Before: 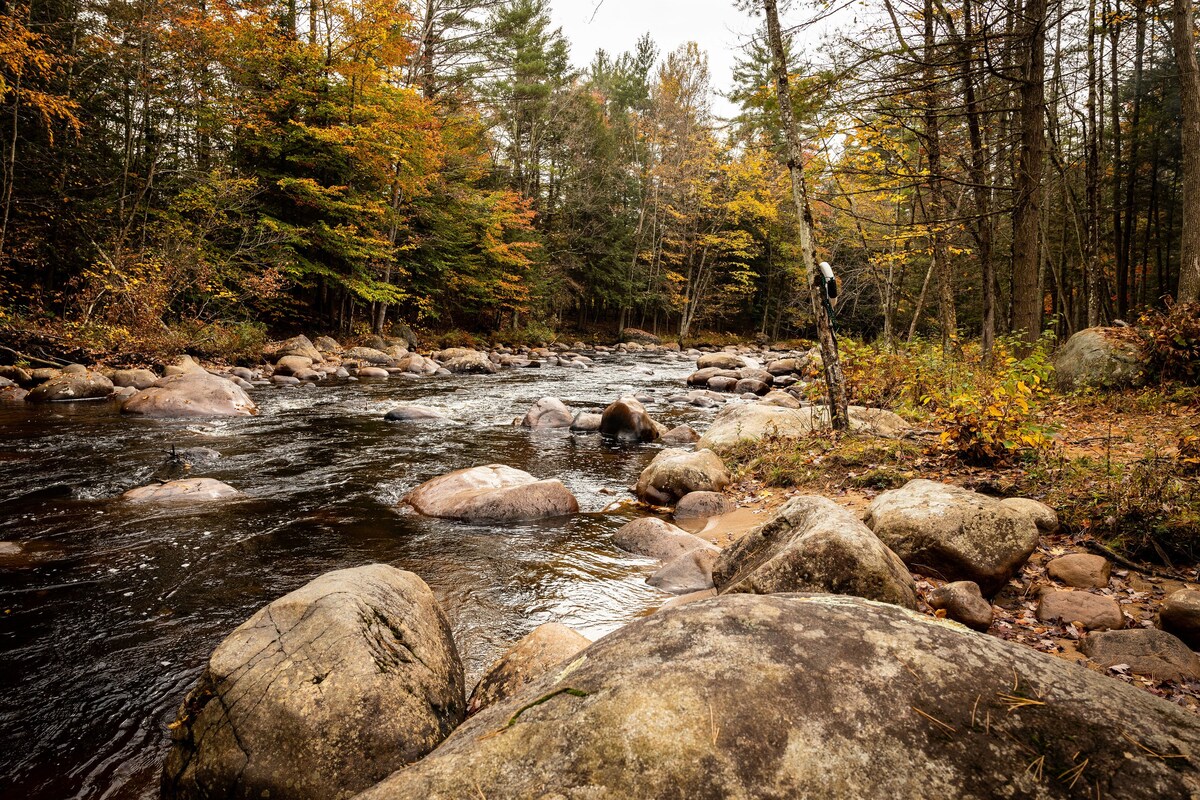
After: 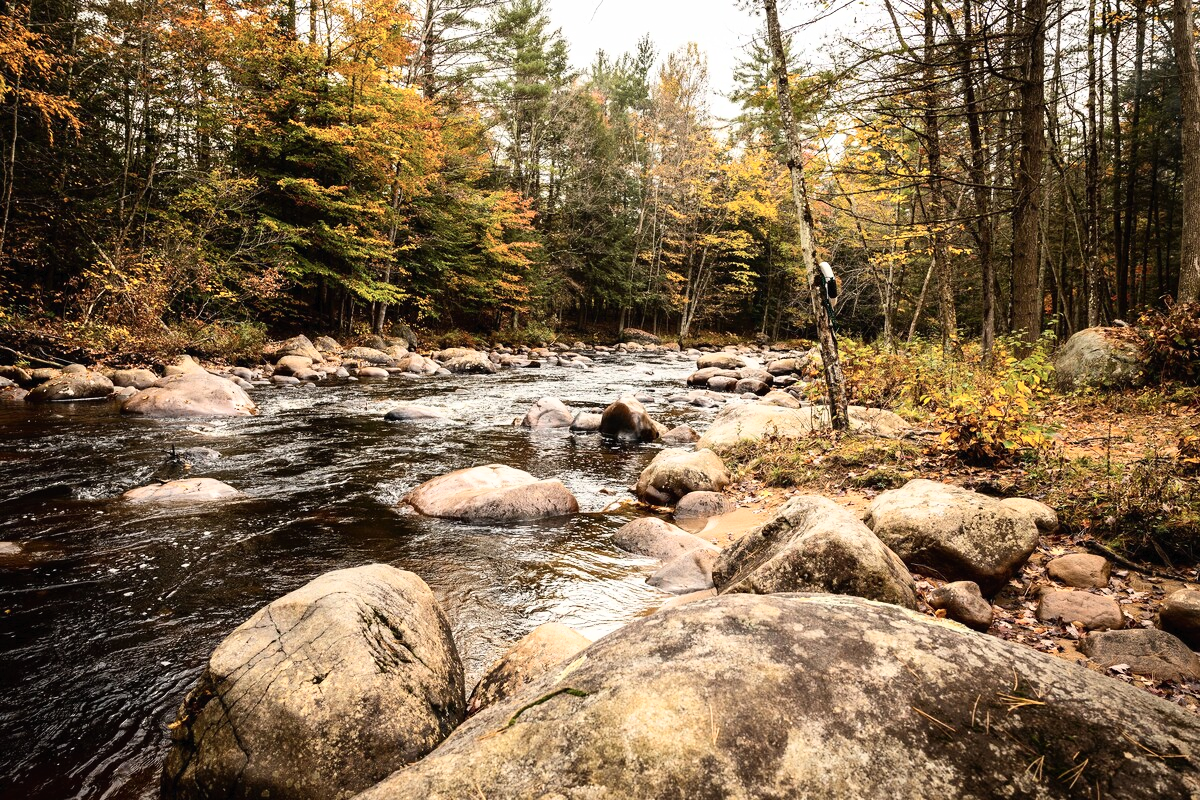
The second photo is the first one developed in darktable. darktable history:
tone curve: curves: ch0 [(0, 0) (0.003, 0.011) (0.011, 0.02) (0.025, 0.032) (0.044, 0.046) (0.069, 0.071) (0.1, 0.107) (0.136, 0.144) (0.177, 0.189) (0.224, 0.244) (0.277, 0.309) (0.335, 0.398) (0.399, 0.477) (0.468, 0.583) (0.543, 0.675) (0.623, 0.772) (0.709, 0.855) (0.801, 0.926) (0.898, 0.979) (1, 1)], color space Lab, independent channels, preserve colors none
